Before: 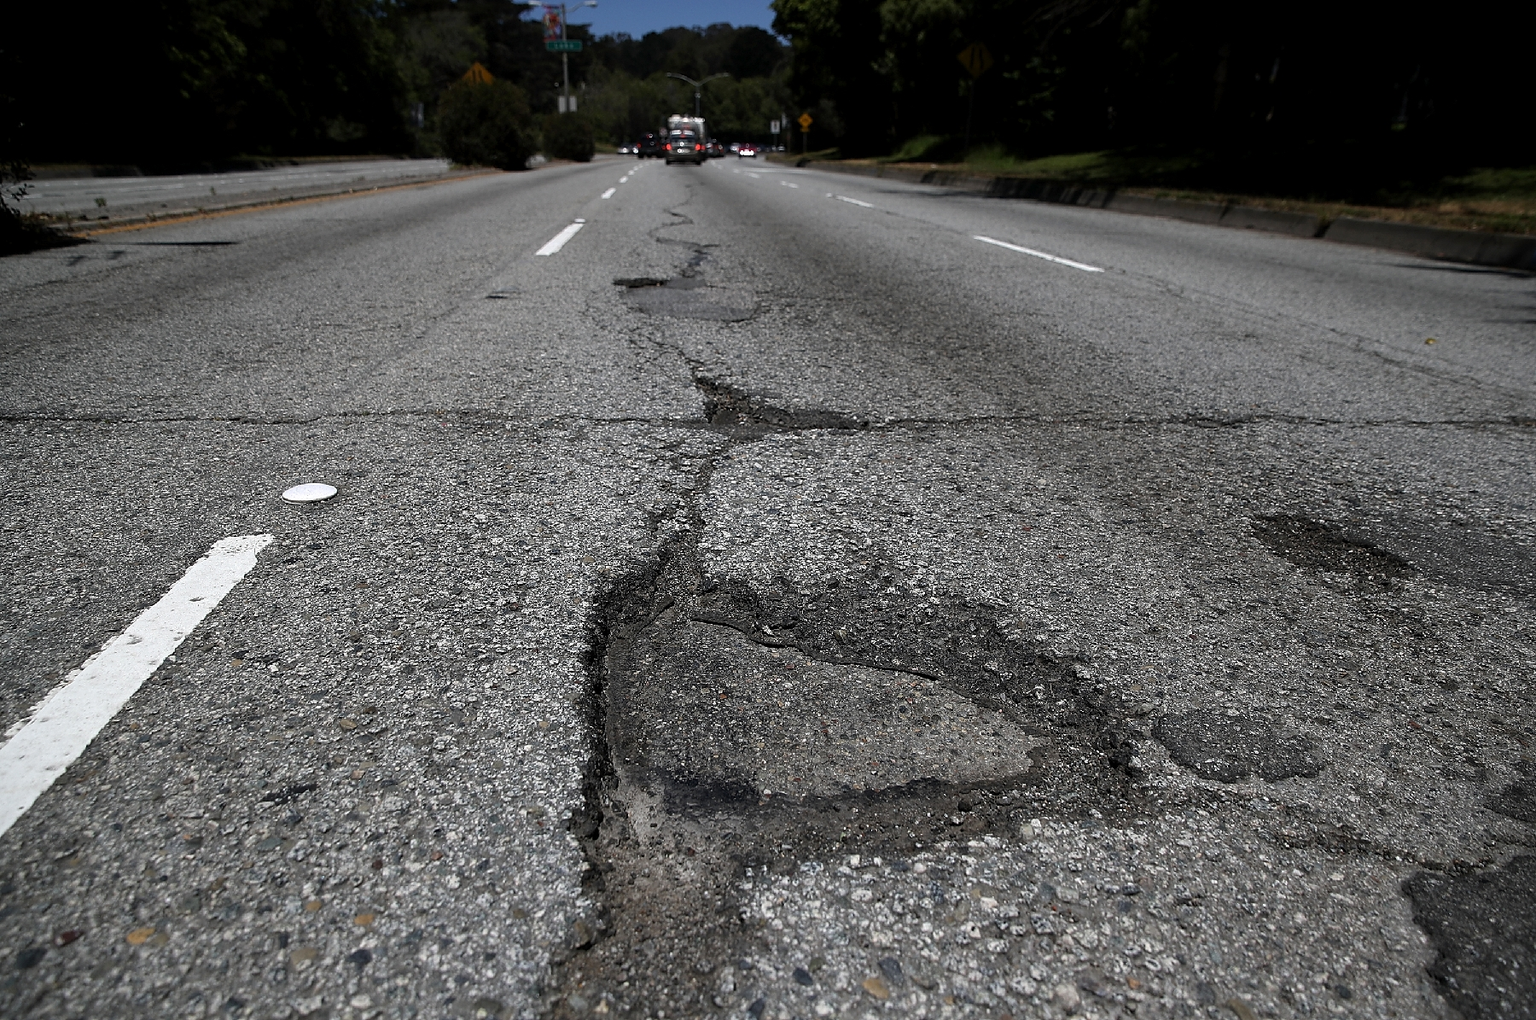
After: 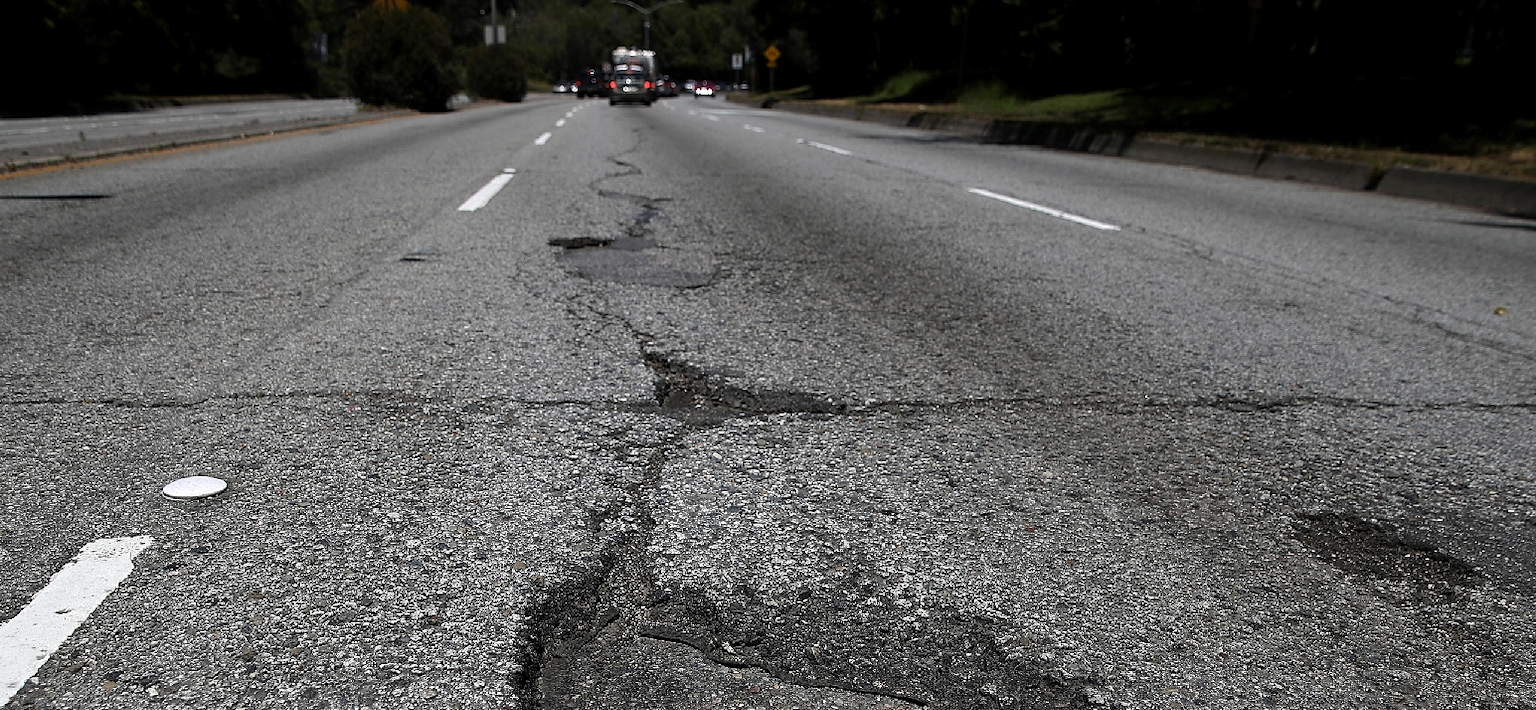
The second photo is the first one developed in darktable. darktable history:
crop and rotate: left 9.314%, top 7.335%, right 4.823%, bottom 32.787%
